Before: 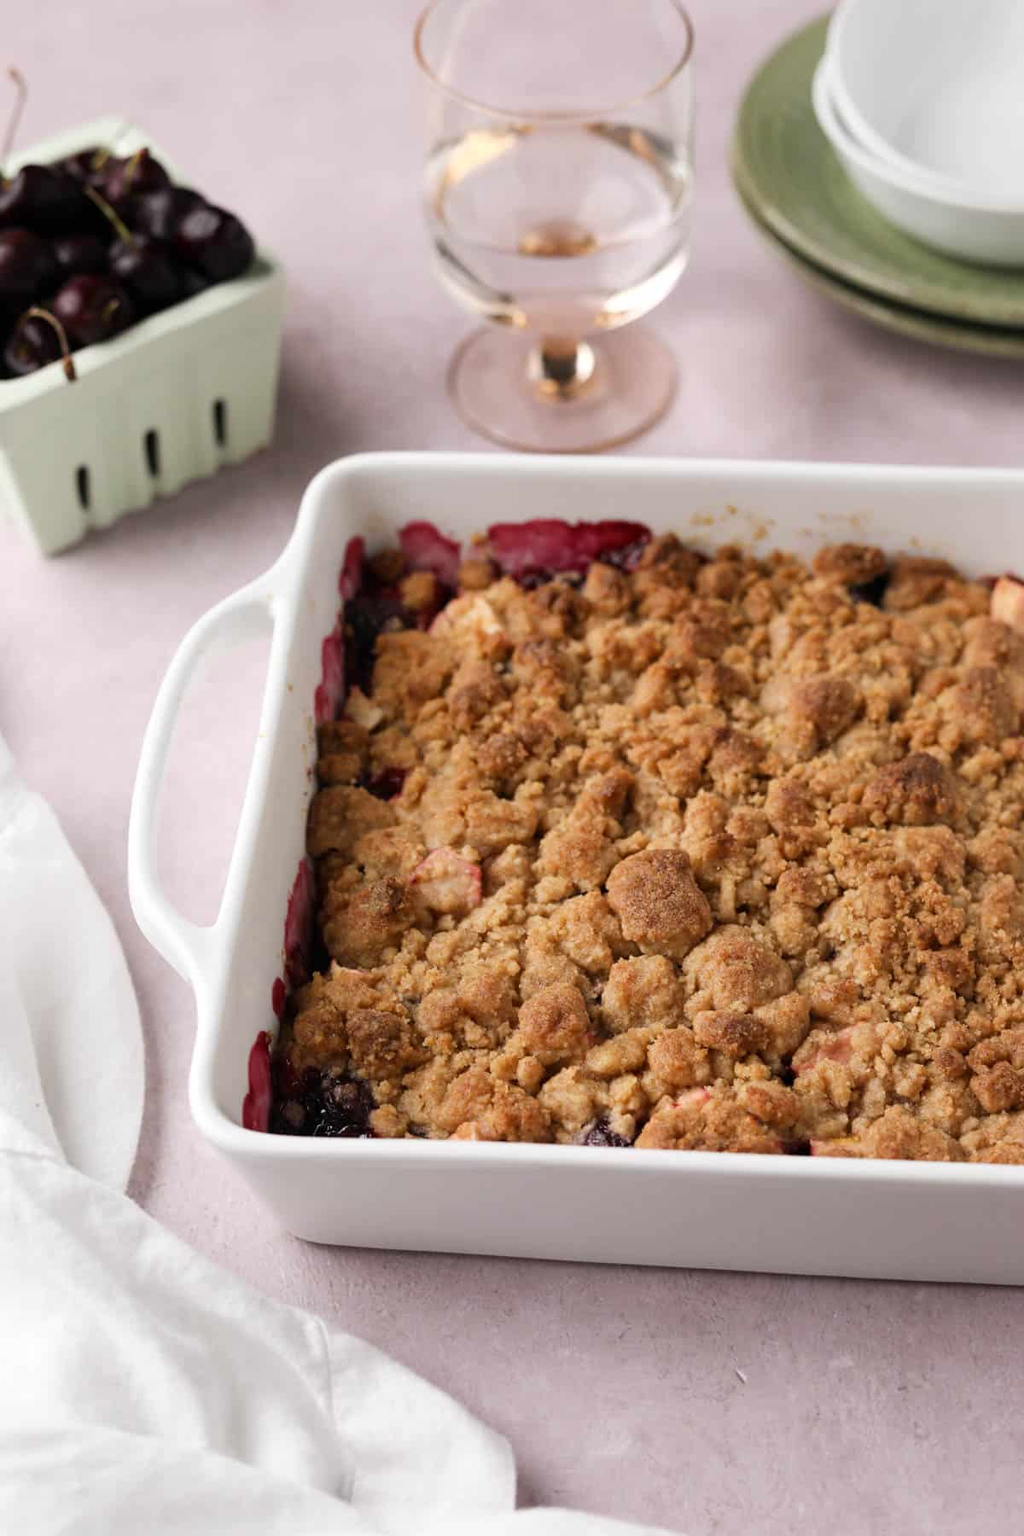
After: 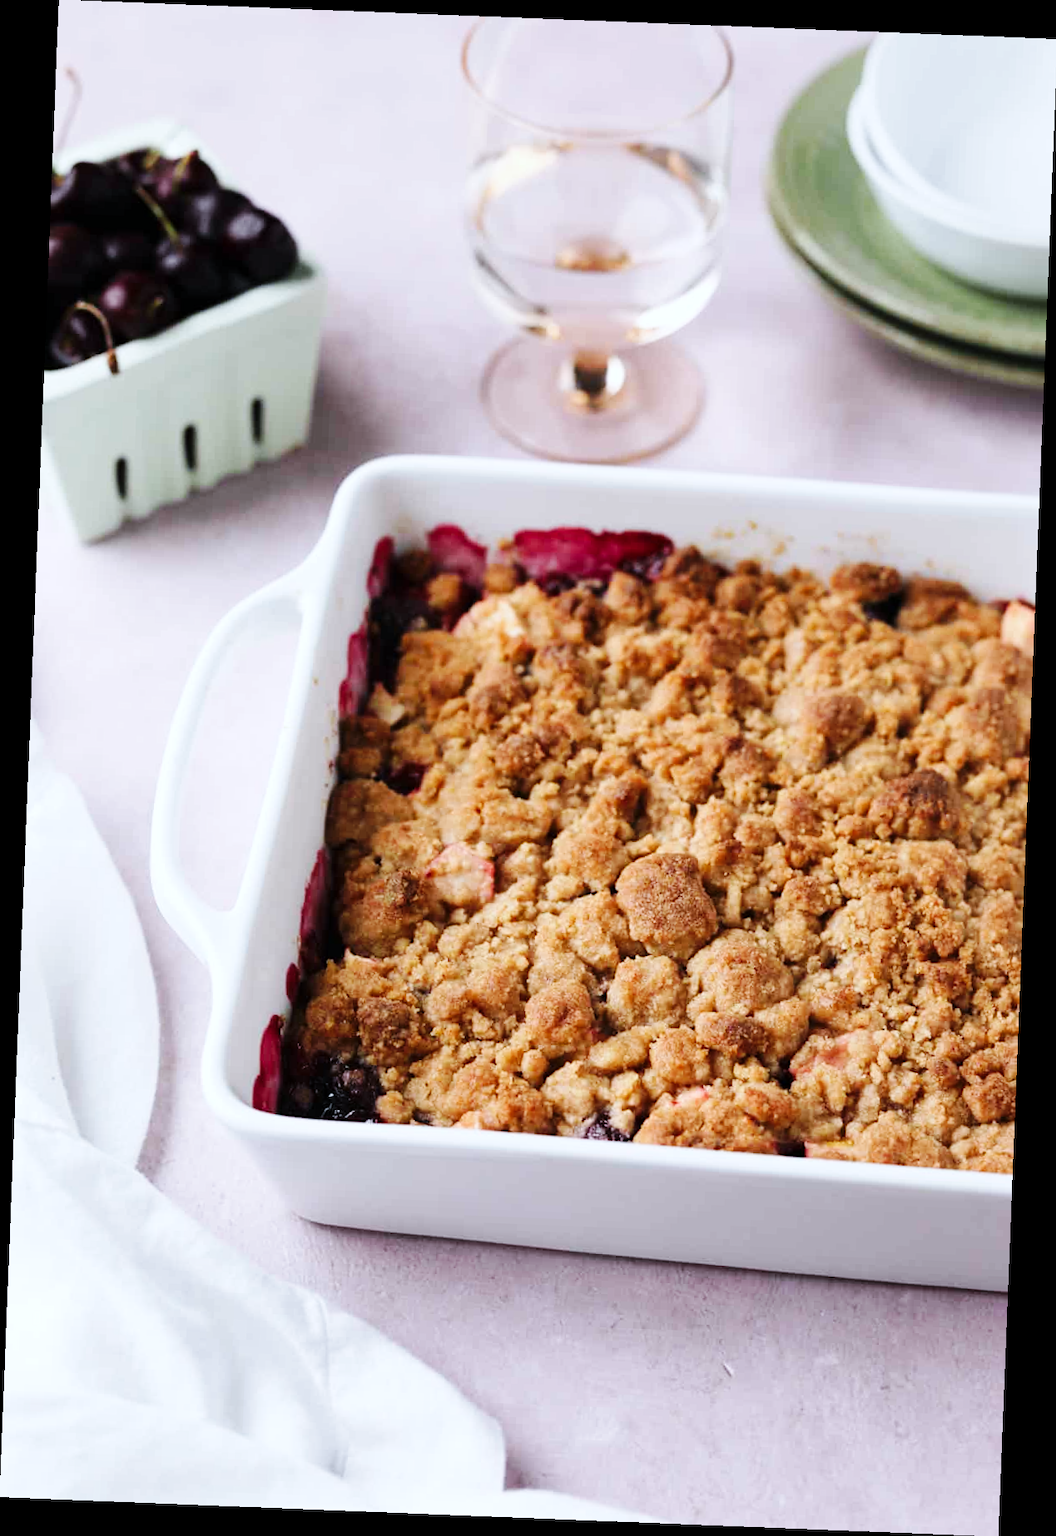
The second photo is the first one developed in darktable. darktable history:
base curve: curves: ch0 [(0, 0) (0.032, 0.025) (0.121, 0.166) (0.206, 0.329) (0.605, 0.79) (1, 1)], preserve colors none
rotate and perspective: rotation 2.27°, automatic cropping off
color calibration: x 0.37, y 0.382, temperature 4313.32 K
